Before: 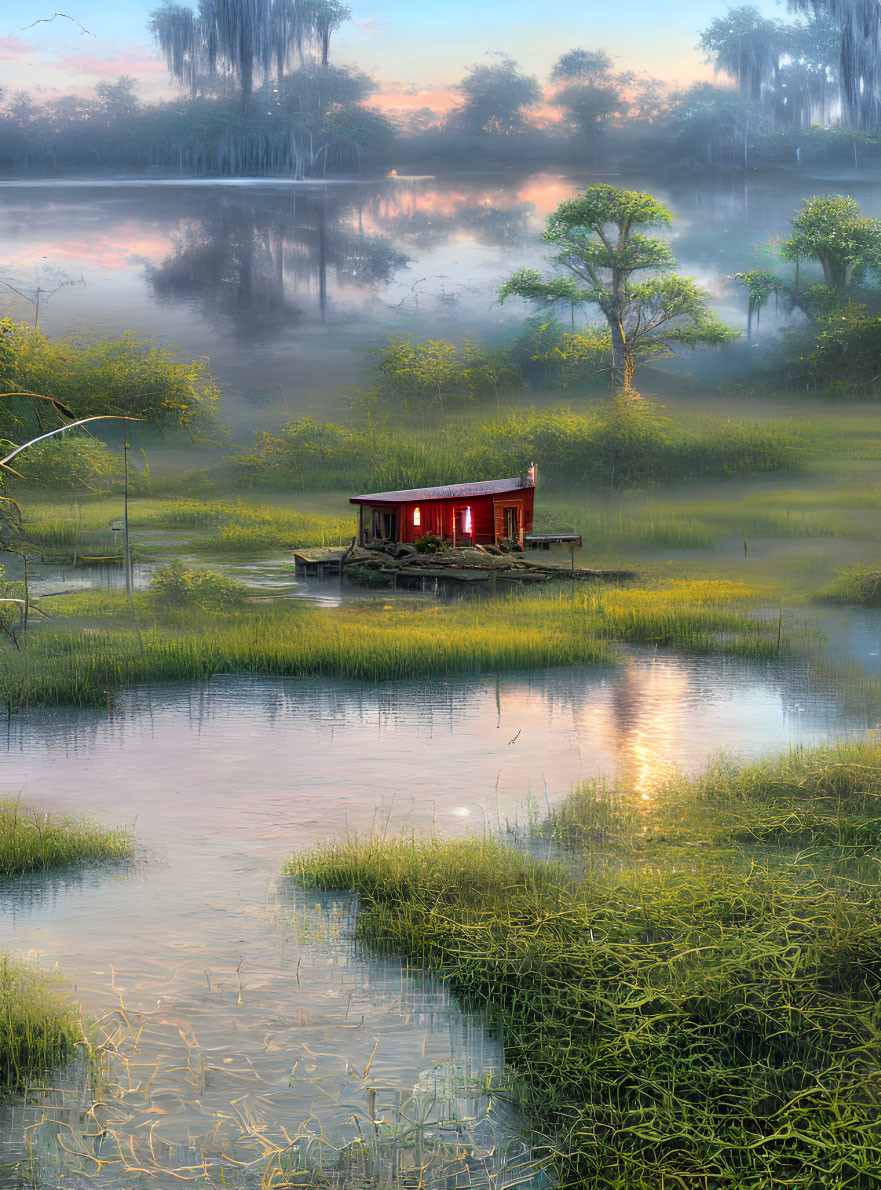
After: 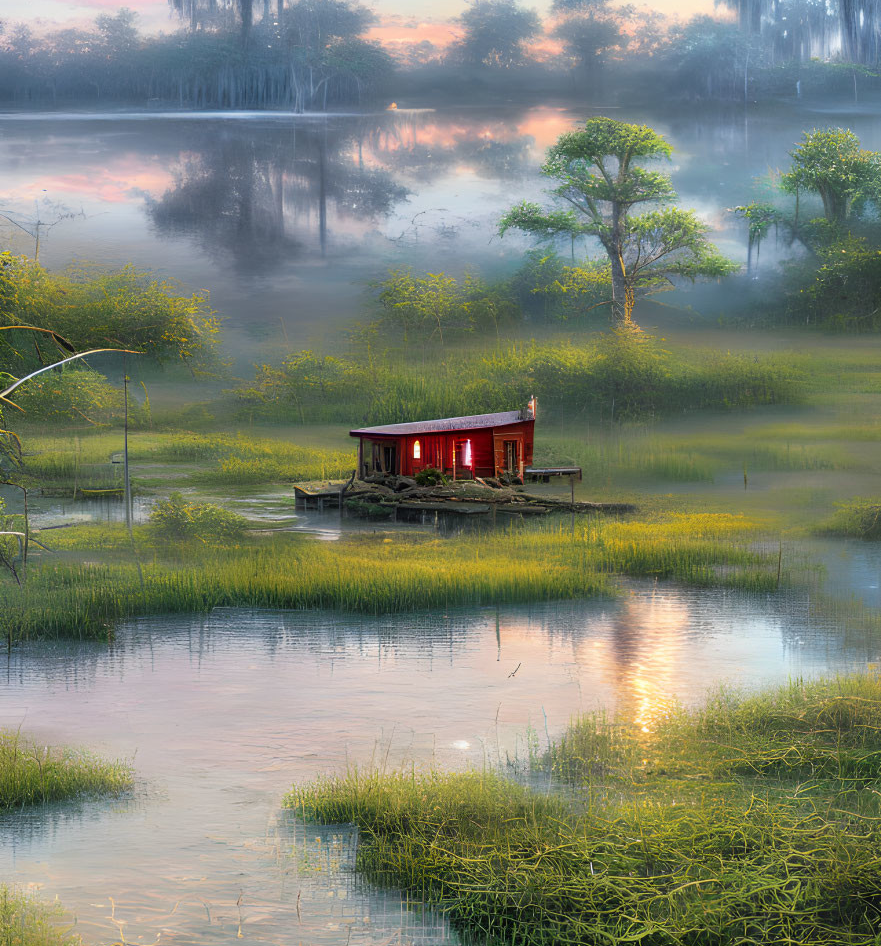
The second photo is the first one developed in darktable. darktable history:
crop and rotate: top 5.661%, bottom 14.805%
